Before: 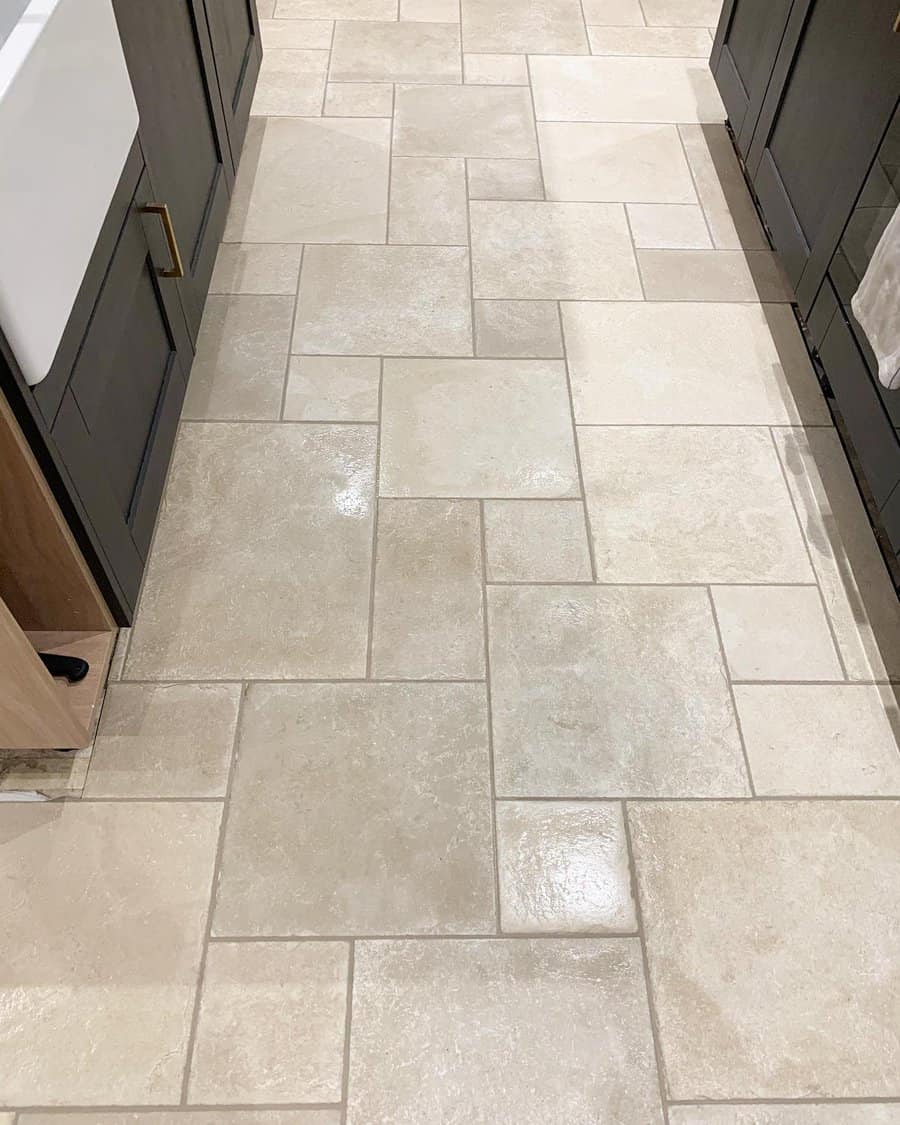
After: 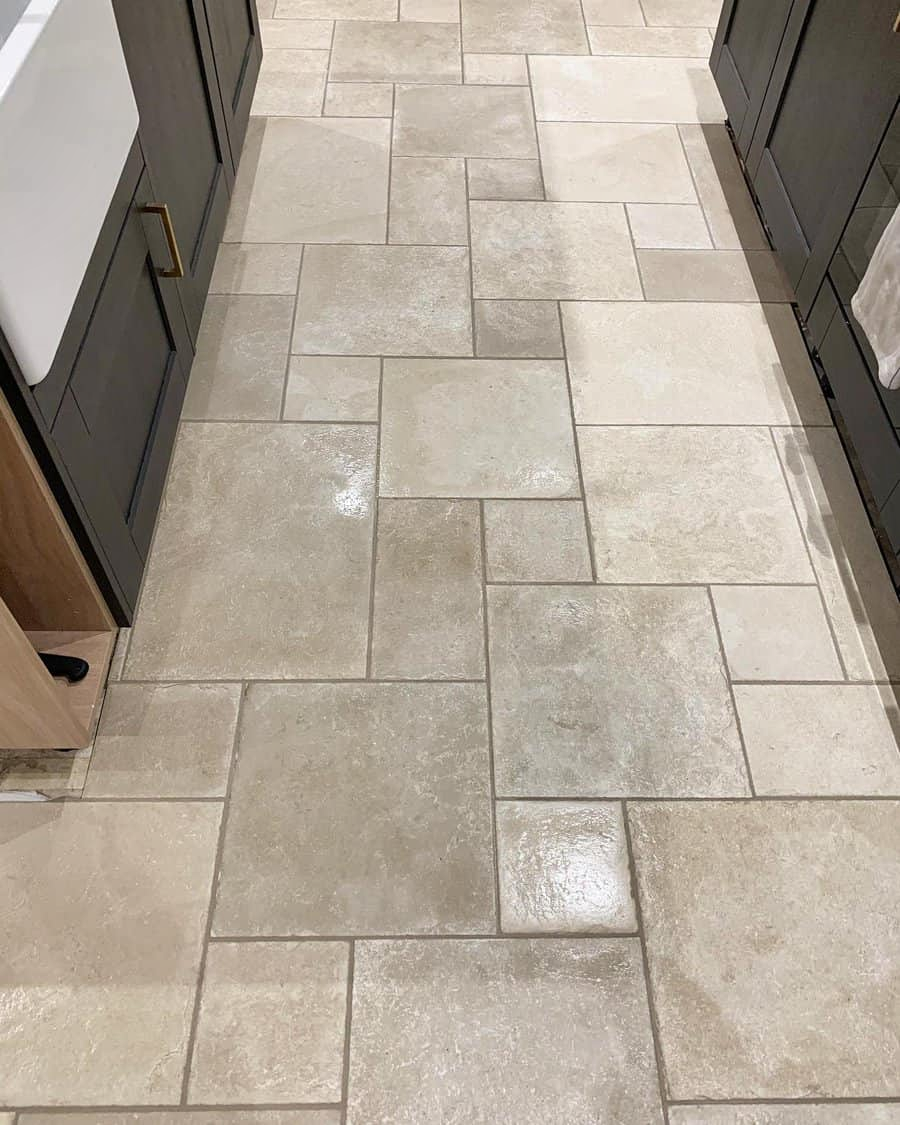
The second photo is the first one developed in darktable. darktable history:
shadows and highlights: shadows 60.51, soften with gaussian
